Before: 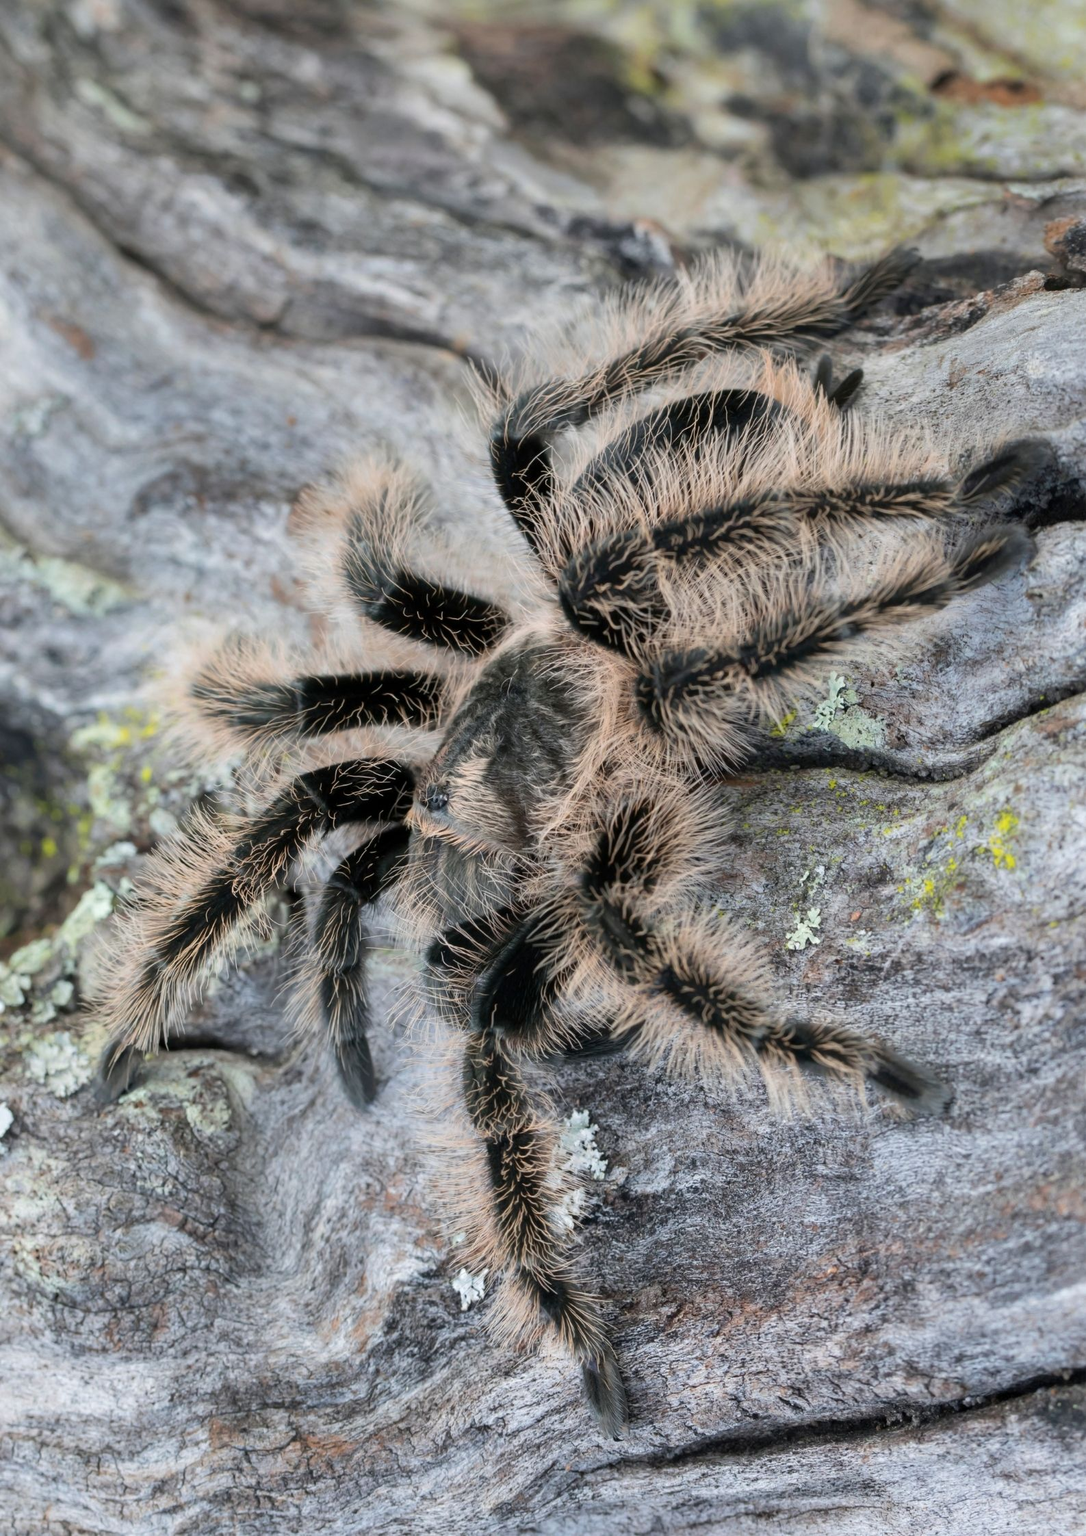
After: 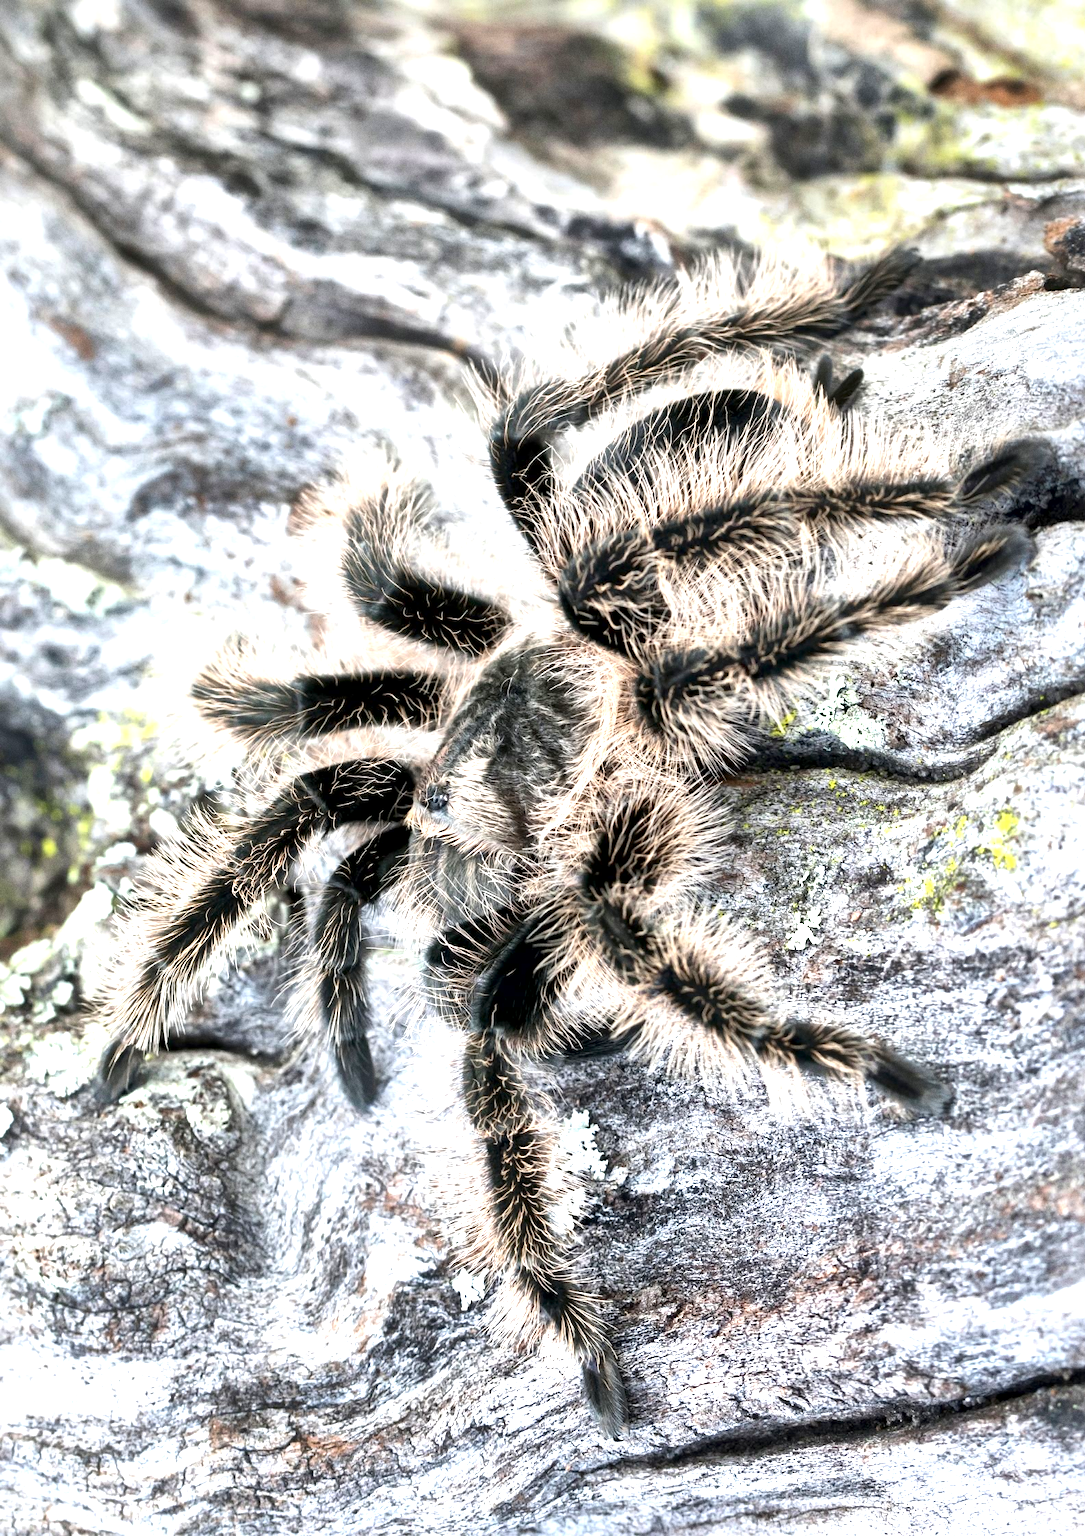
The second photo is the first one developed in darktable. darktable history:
exposure: black level correction 0, exposure 1.1 EV, compensate exposure bias true, compensate highlight preservation false
local contrast: mode bilateral grid, contrast 44, coarseness 69, detail 214%, midtone range 0.2
grain: coarseness 0.09 ISO
